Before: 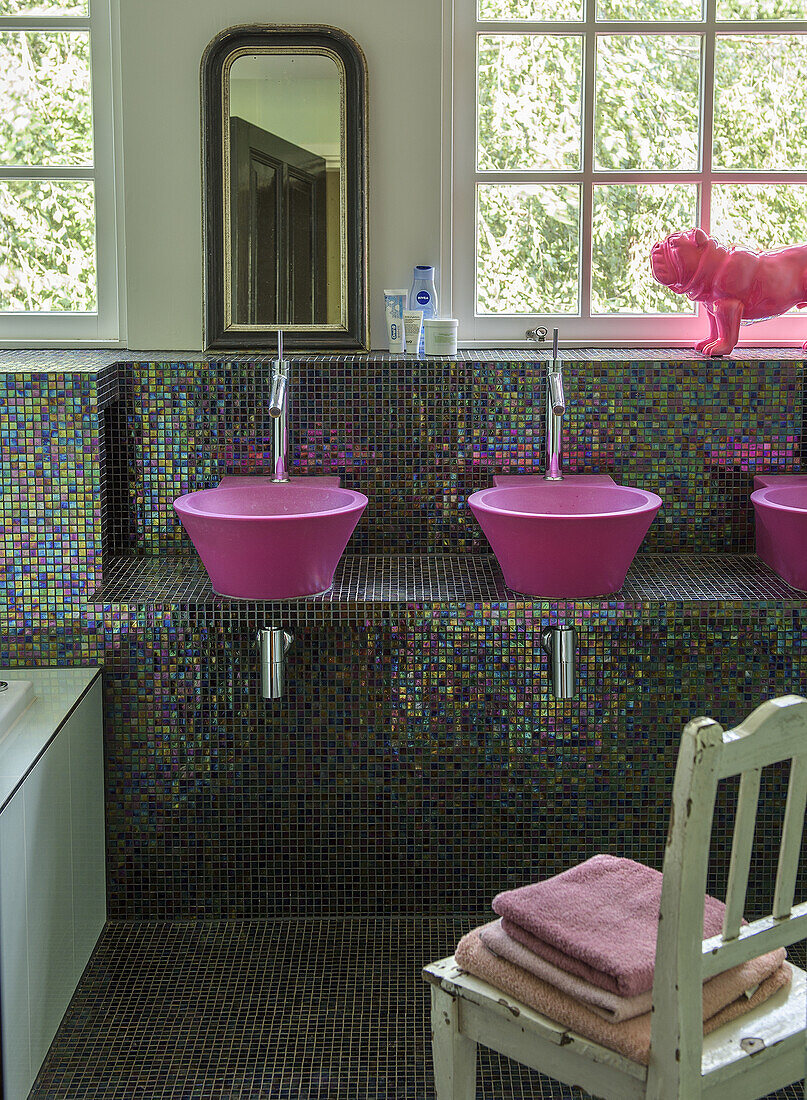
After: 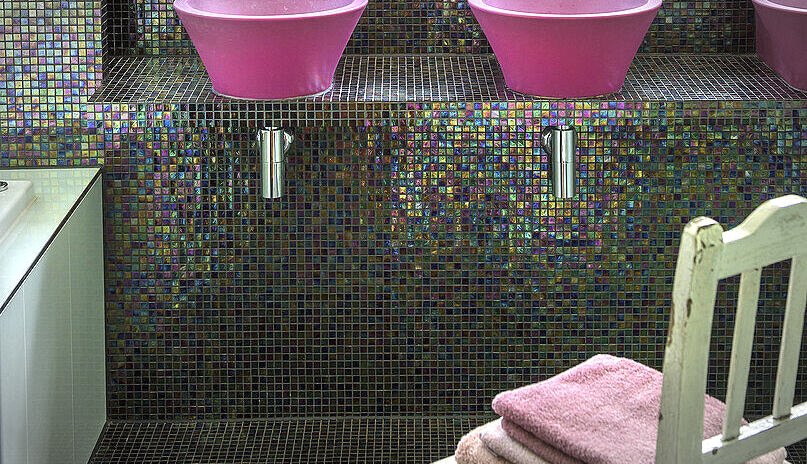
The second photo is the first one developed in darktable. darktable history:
exposure: black level correction 0, exposure 1.095 EV, compensate highlight preservation false
crop: top 45.508%, bottom 12.254%
vignetting: automatic ratio true
